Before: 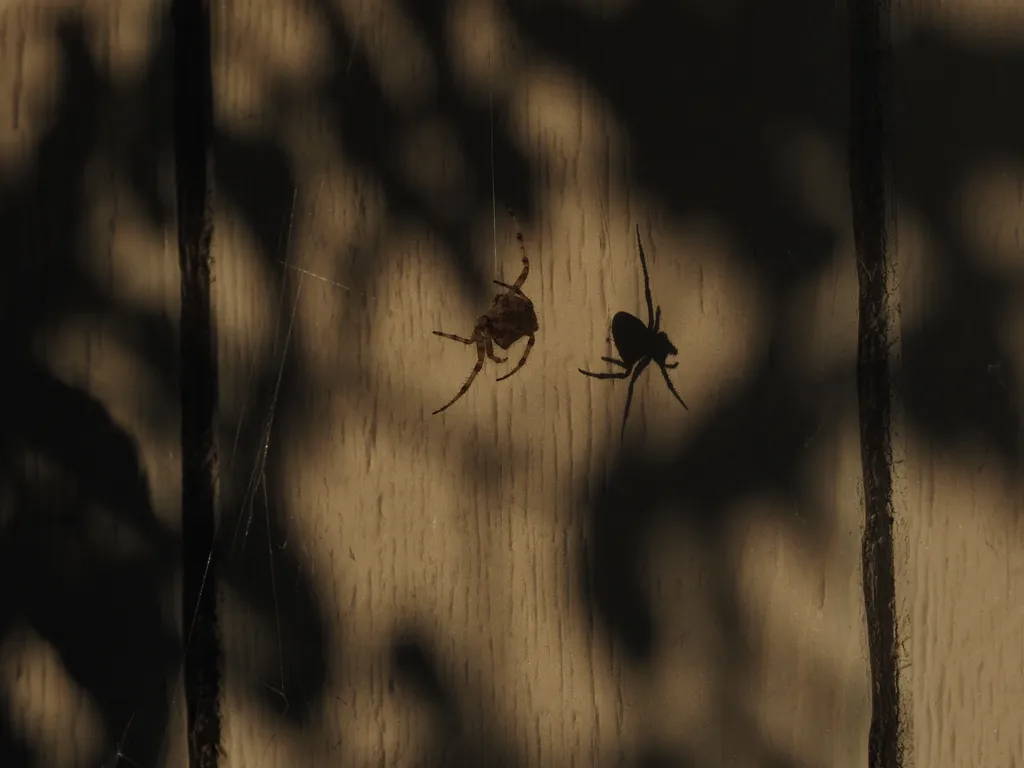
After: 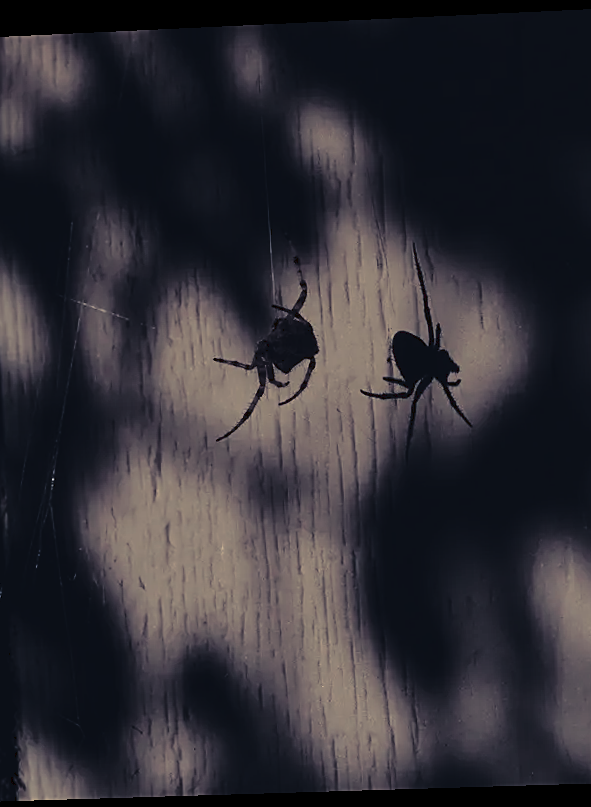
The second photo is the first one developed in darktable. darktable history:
crop: left 21.496%, right 22.254%
split-toning: shadows › hue 230.4°
fill light: exposure -2 EV, width 8.6
color calibration: illuminant as shot in camera, x 0.358, y 0.373, temperature 4628.91 K
sharpen: on, module defaults
tone curve: curves: ch0 [(0, 0) (0.003, 0.139) (0.011, 0.14) (0.025, 0.138) (0.044, 0.14) (0.069, 0.149) (0.1, 0.161) (0.136, 0.179) (0.177, 0.203) (0.224, 0.245) (0.277, 0.302) (0.335, 0.382) (0.399, 0.461) (0.468, 0.546) (0.543, 0.614) (0.623, 0.687) (0.709, 0.758) (0.801, 0.84) (0.898, 0.912) (1, 1)], preserve colors none
rotate and perspective: rotation -2.22°, lens shift (horizontal) -0.022, automatic cropping off
